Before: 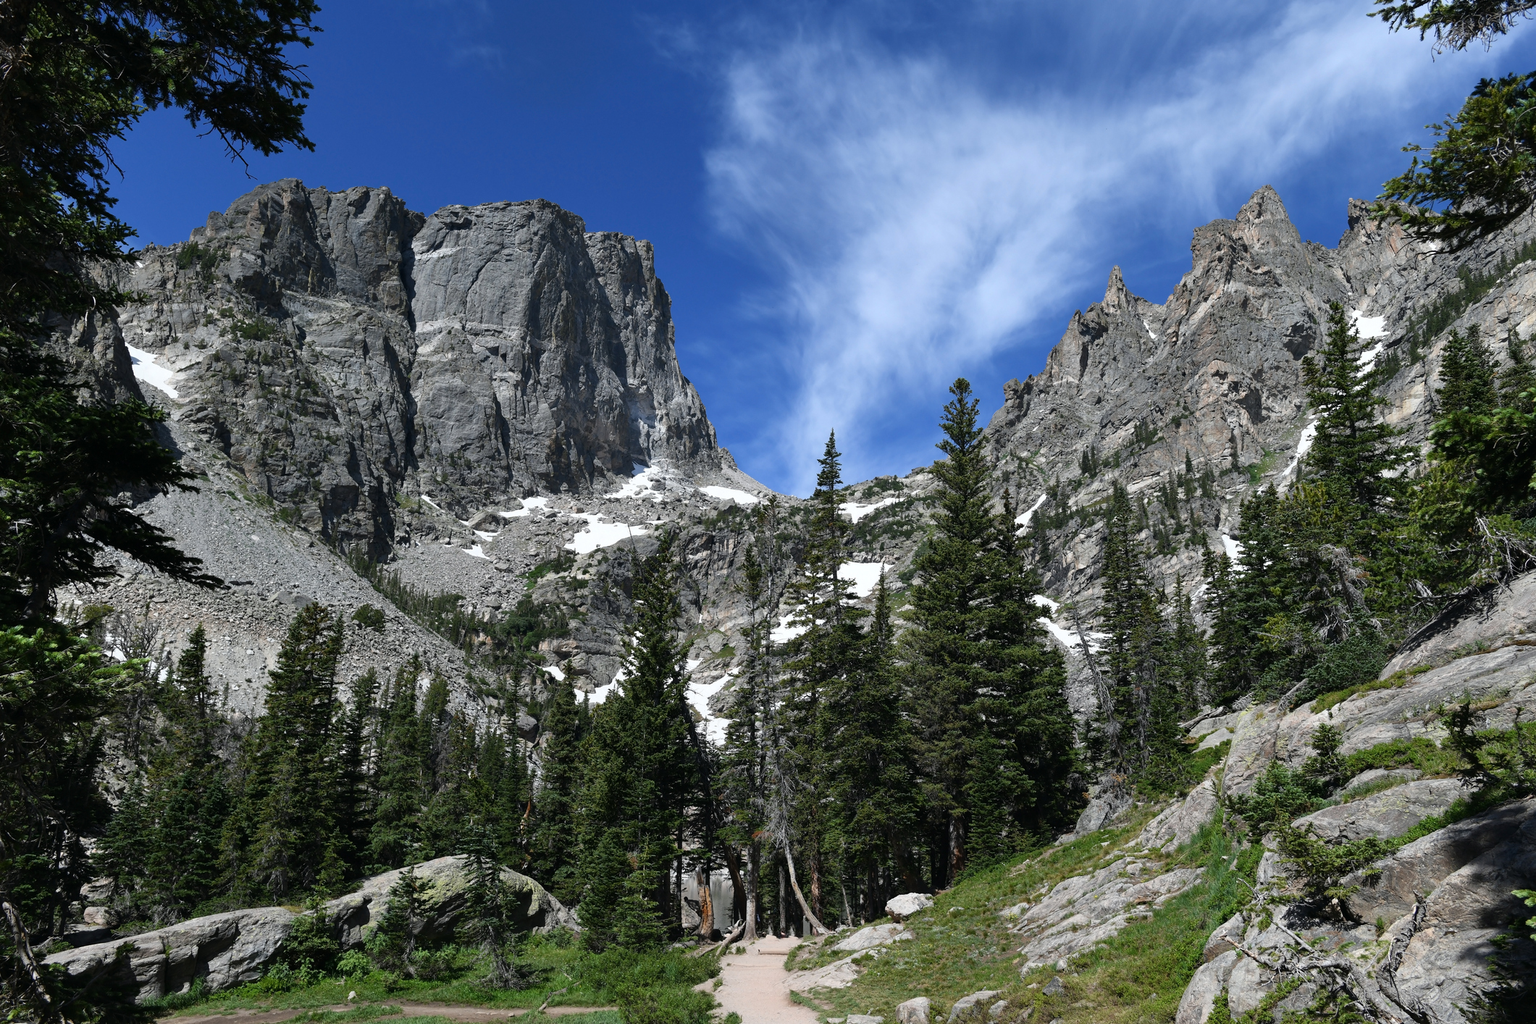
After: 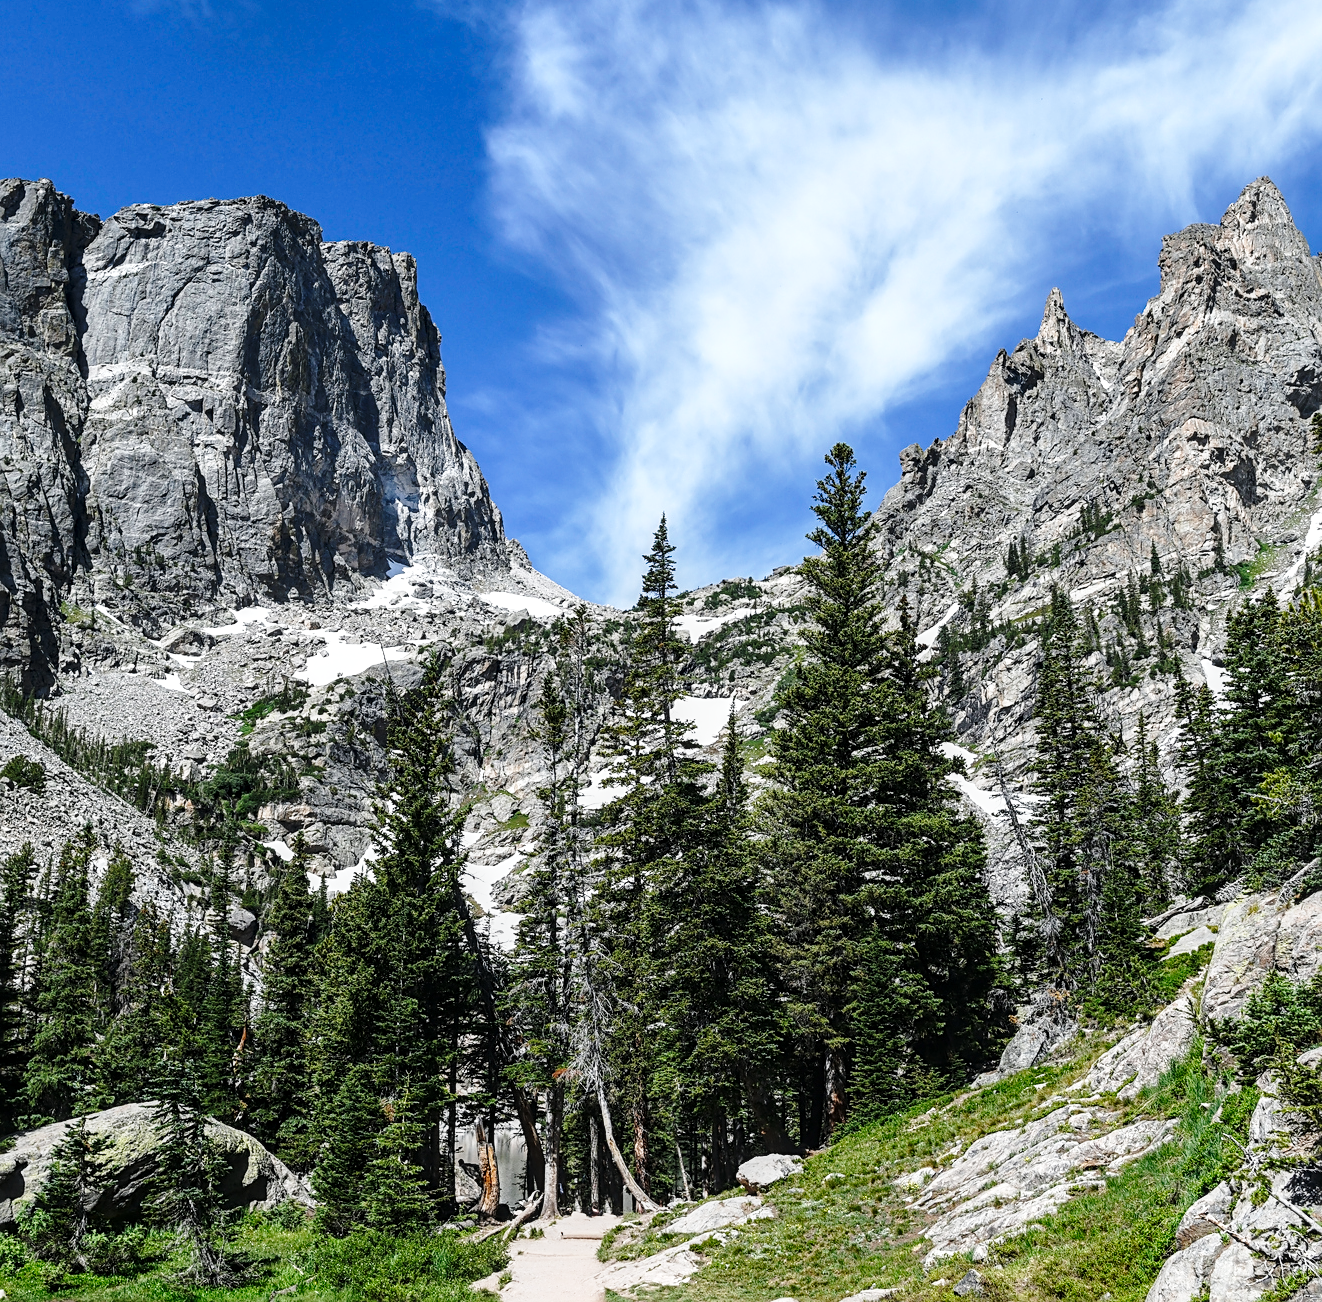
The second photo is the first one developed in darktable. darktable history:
crop and rotate: left 22.918%, top 5.629%, right 14.711%, bottom 2.247%
sharpen: on, module defaults
local contrast: detail 130%
white balance: red 1, blue 1
base curve: curves: ch0 [(0, 0) (0.028, 0.03) (0.121, 0.232) (0.46, 0.748) (0.859, 0.968) (1, 1)], preserve colors none
